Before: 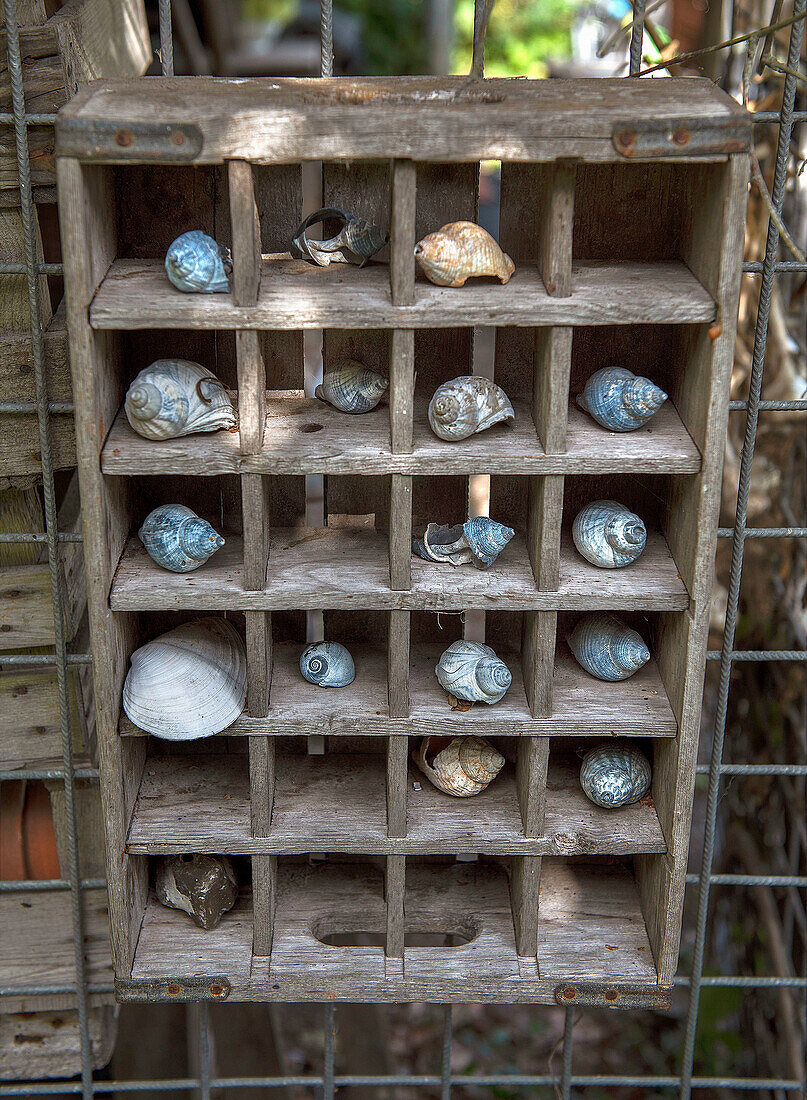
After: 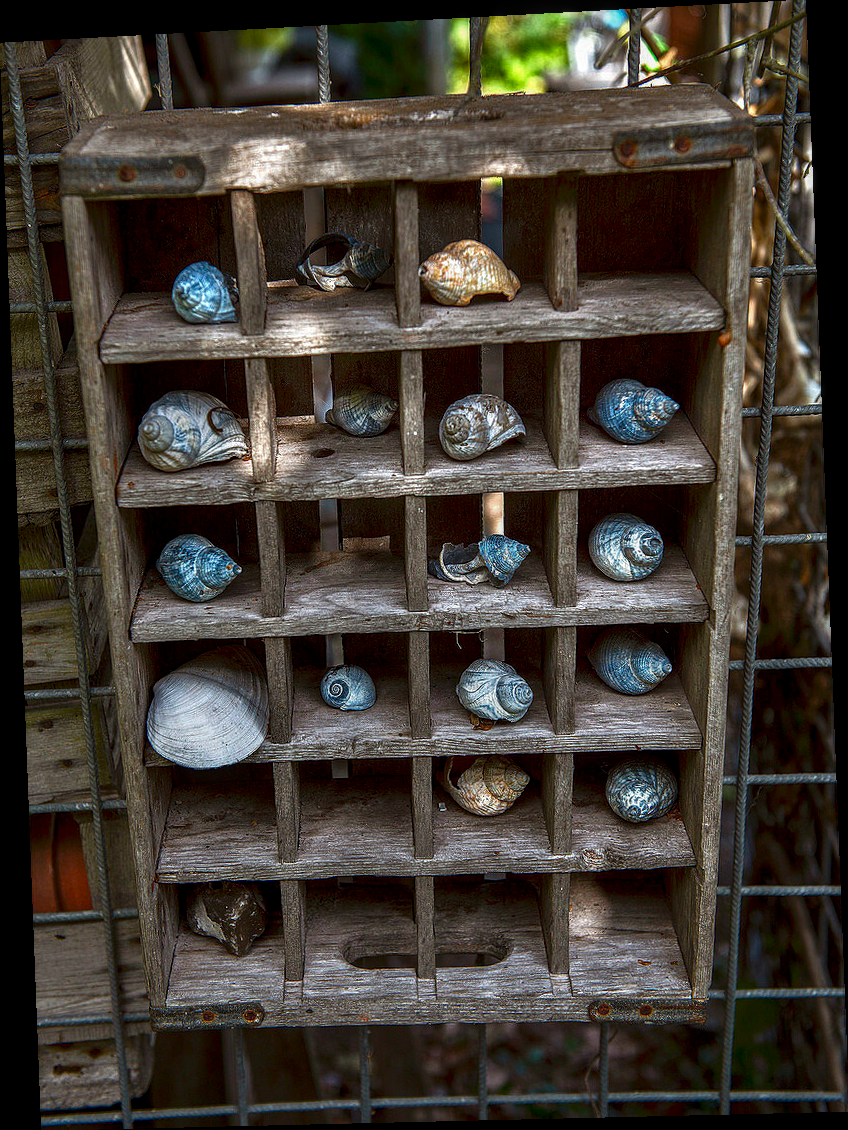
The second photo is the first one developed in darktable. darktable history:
contrast brightness saturation: brightness -0.25, saturation 0.2
local contrast: on, module defaults
rotate and perspective: rotation -2.22°, lens shift (horizontal) -0.022, automatic cropping off
